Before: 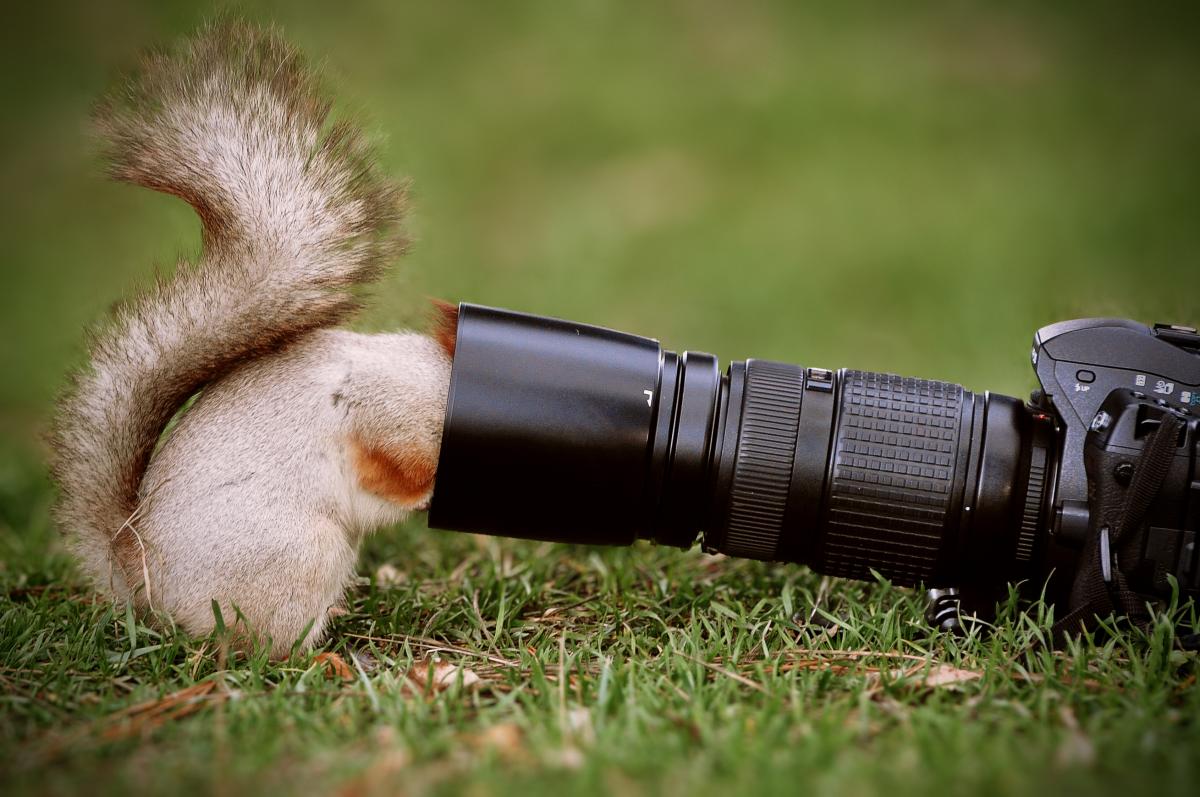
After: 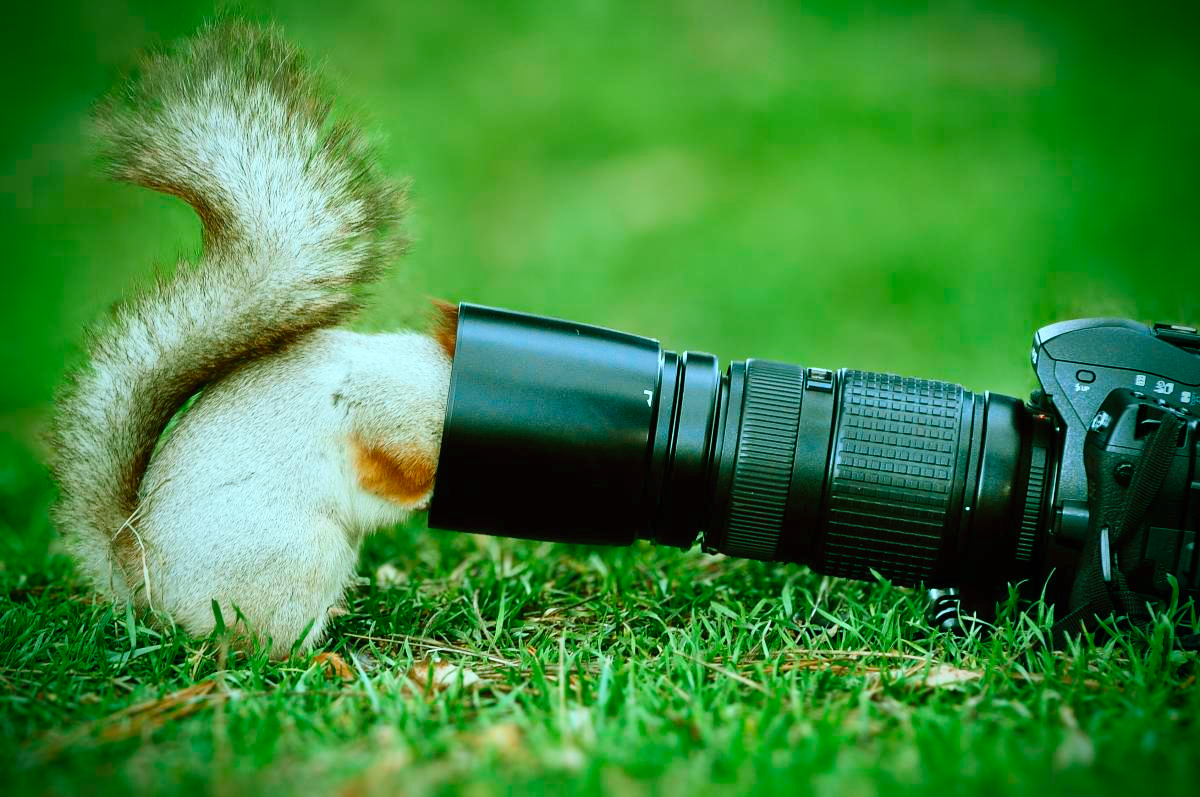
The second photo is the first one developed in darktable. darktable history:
contrast brightness saturation: contrast 0.2, brightness 0.16, saturation 0.22
color balance rgb: shadows lift › chroma 11.71%, shadows lift › hue 133.46°, power › chroma 2.15%, power › hue 166.83°, highlights gain › chroma 4%, highlights gain › hue 200.2°, perceptual saturation grading › global saturation 18.05%
